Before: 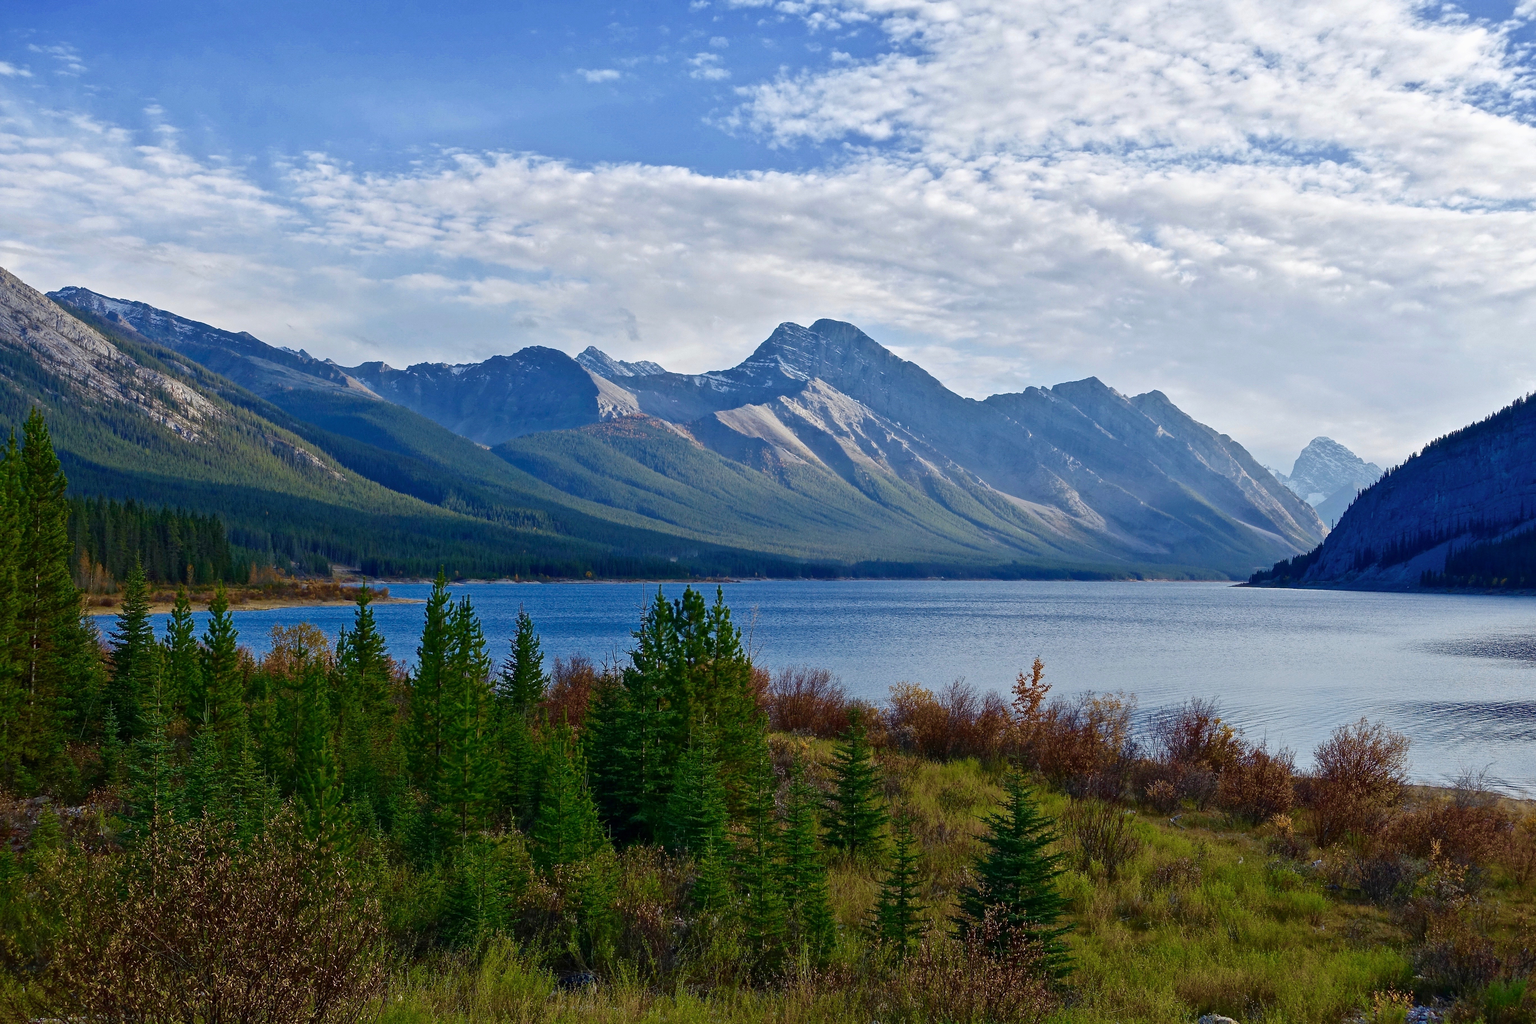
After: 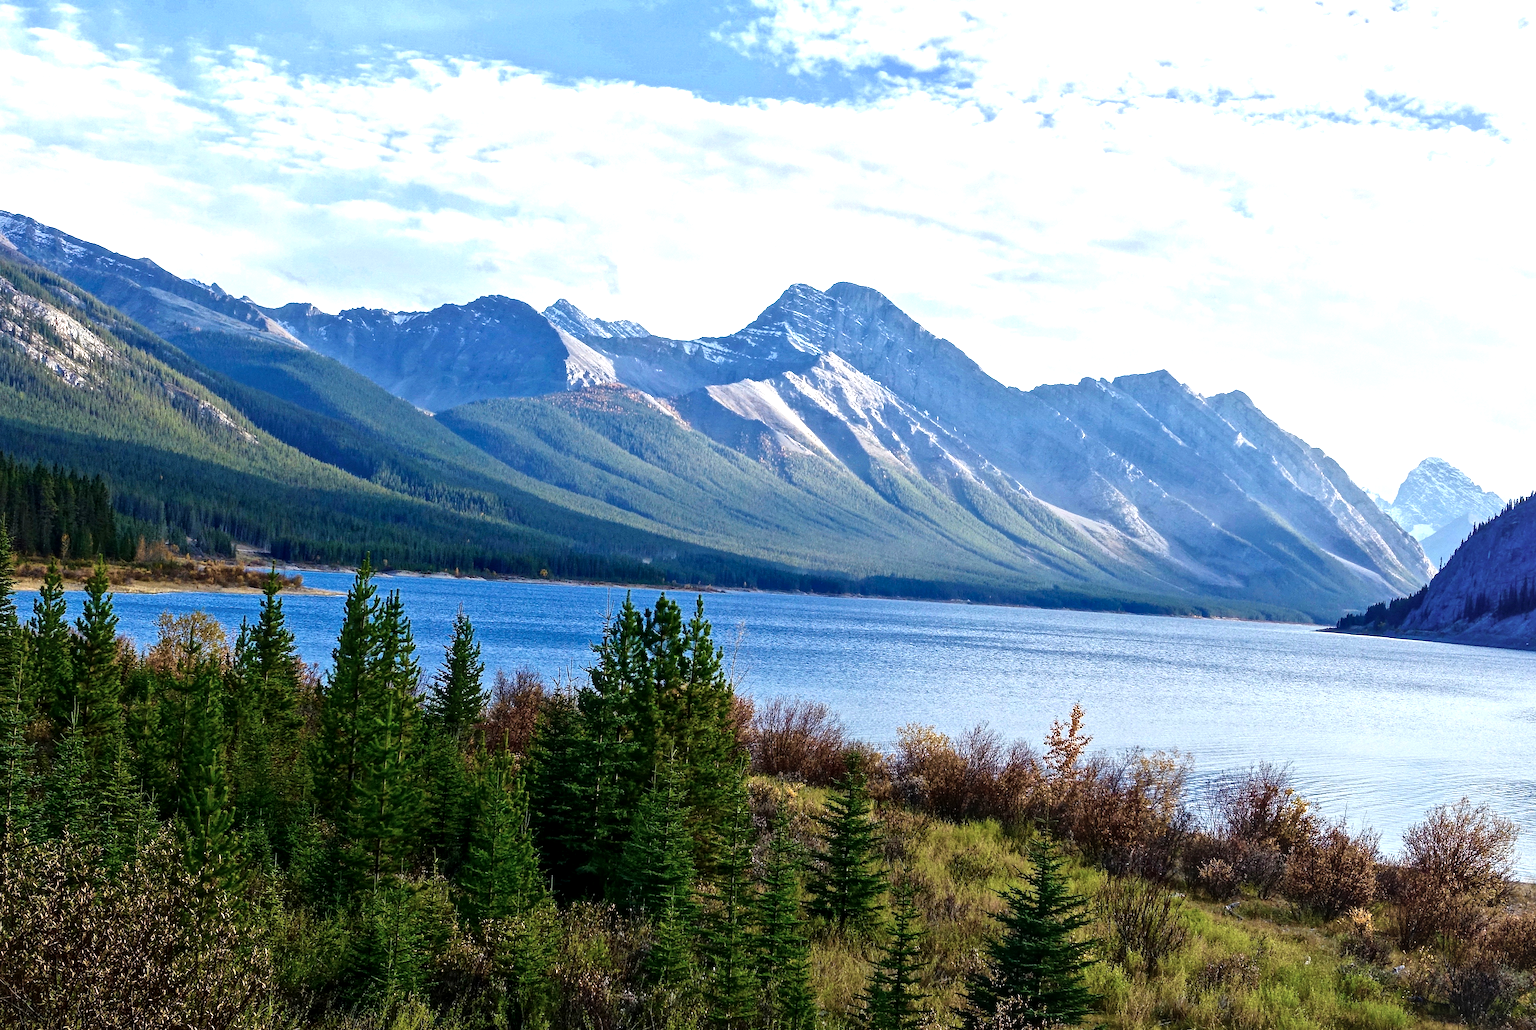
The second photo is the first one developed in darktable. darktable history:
crop and rotate: angle -3.24°, left 5.306%, top 5.215%, right 4.693%, bottom 4.211%
color zones: curves: ch0 [(0, 0.558) (0.143, 0.559) (0.286, 0.529) (0.429, 0.505) (0.571, 0.5) (0.714, 0.5) (0.857, 0.5) (1, 0.558)]; ch1 [(0, 0.469) (0.01, 0.469) (0.12, 0.446) (0.248, 0.469) (0.5, 0.5) (0.748, 0.5) (0.99, 0.469) (1, 0.469)], mix 17.86%
local contrast: on, module defaults
tone equalizer: -8 EV -1.07 EV, -7 EV -0.979 EV, -6 EV -0.844 EV, -5 EV -0.564 EV, -3 EV 0.611 EV, -2 EV 0.847 EV, -1 EV 1.01 EV, +0 EV 1.06 EV
